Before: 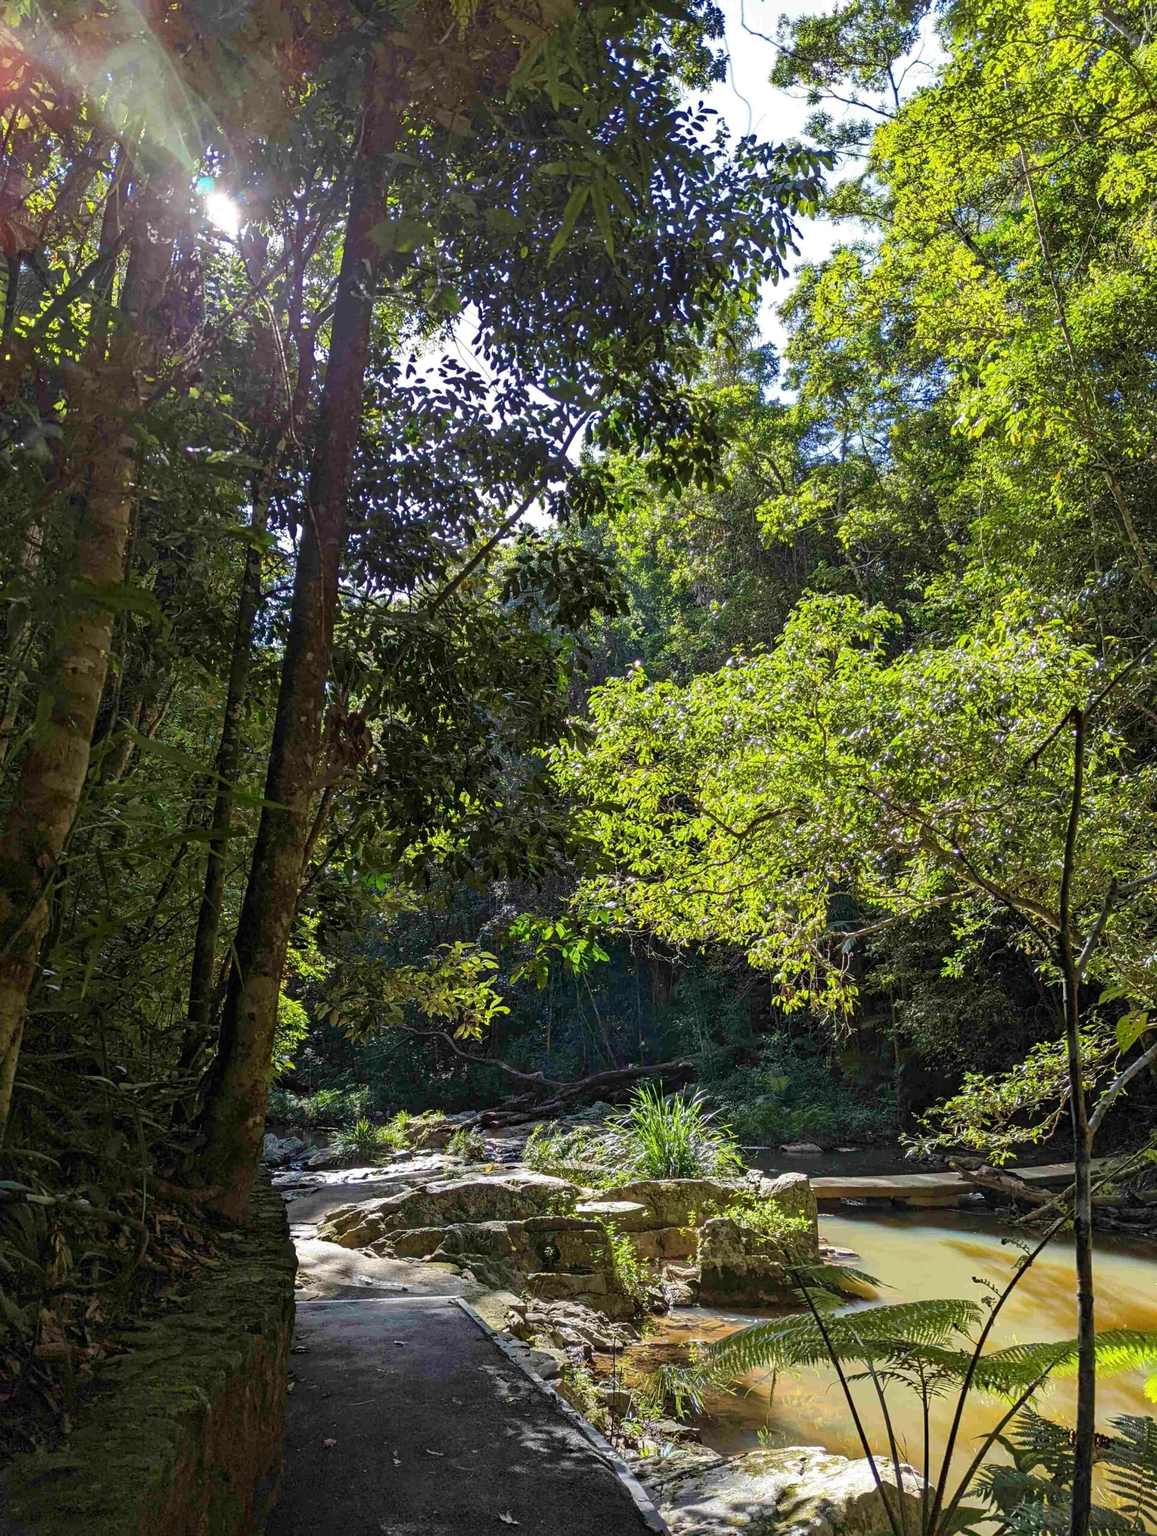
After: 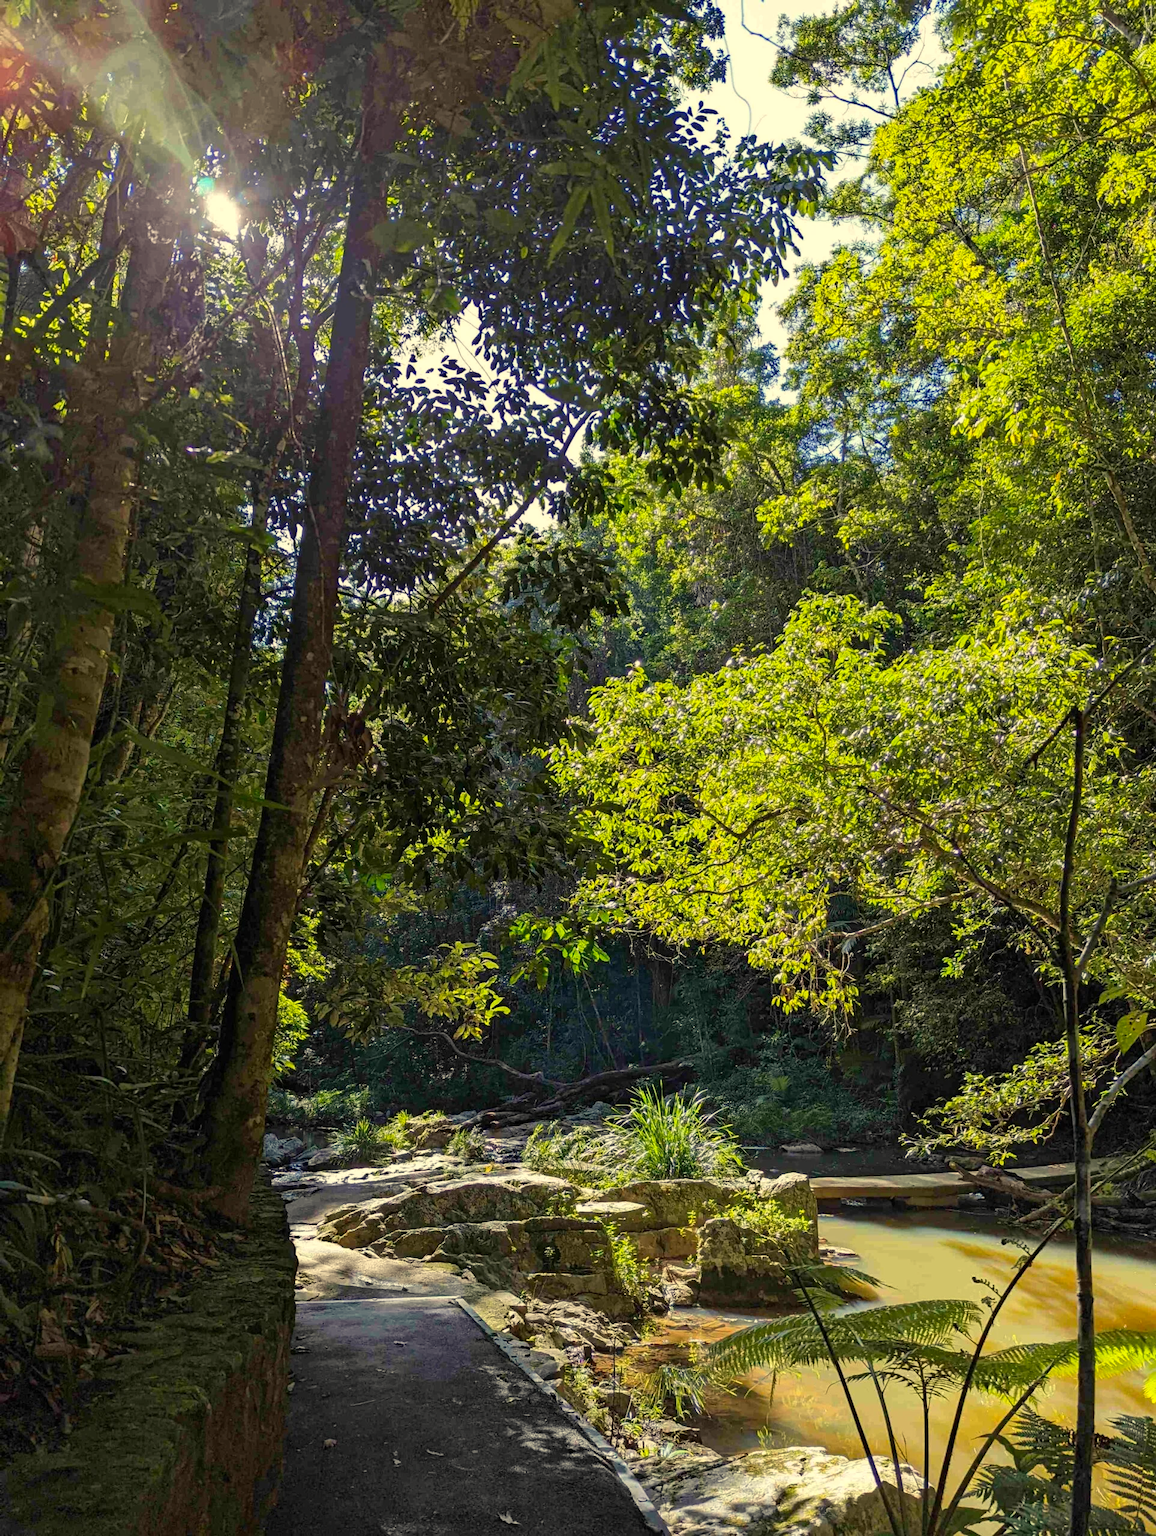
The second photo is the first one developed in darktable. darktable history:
color balance rgb: highlights gain › chroma 7.906%, highlights gain › hue 85.03°, perceptual saturation grading › global saturation 0.822%, global vibrance 20%
